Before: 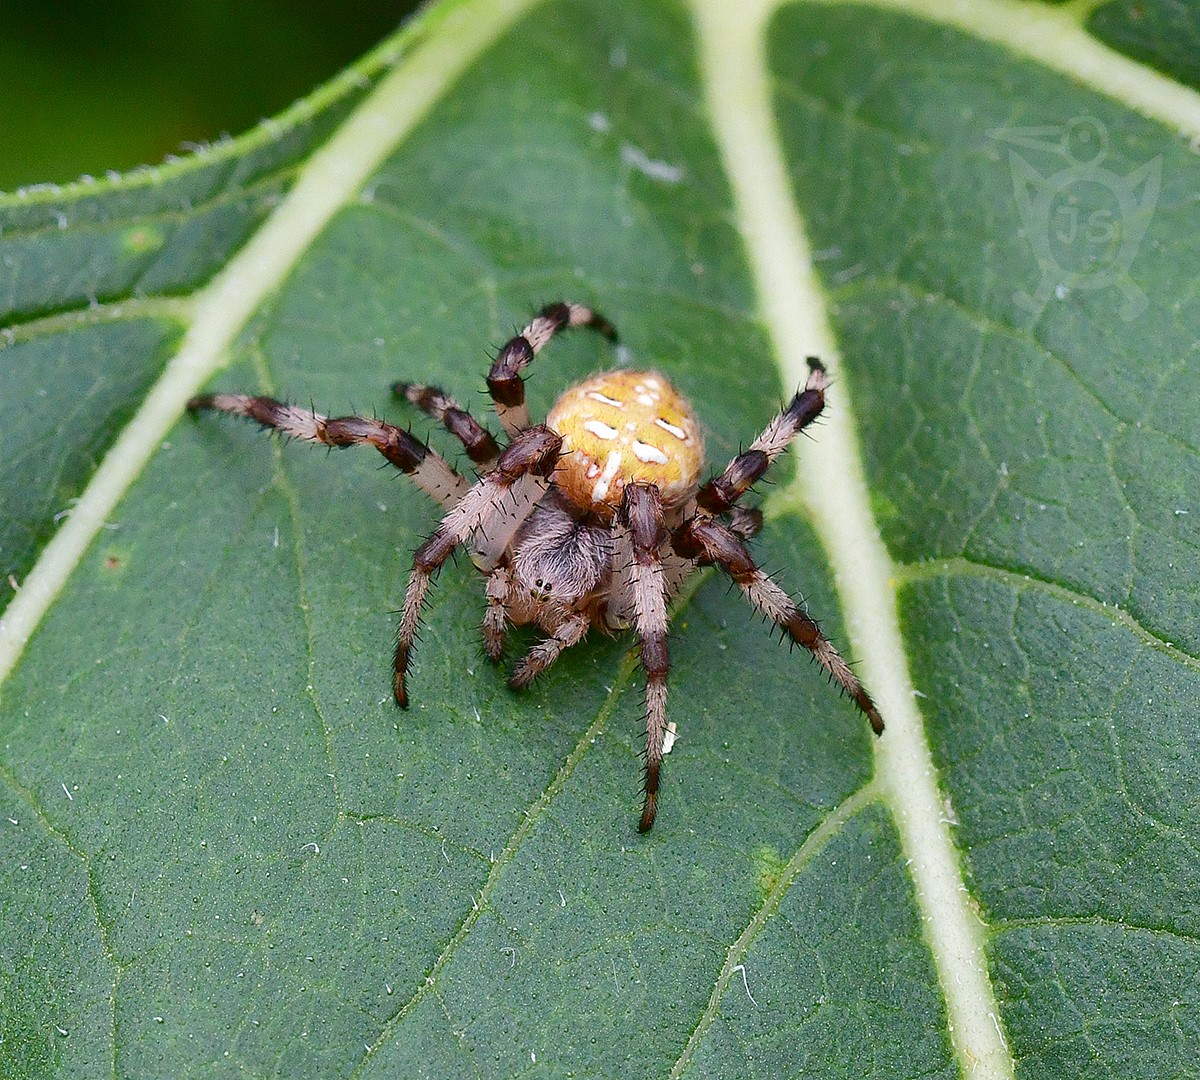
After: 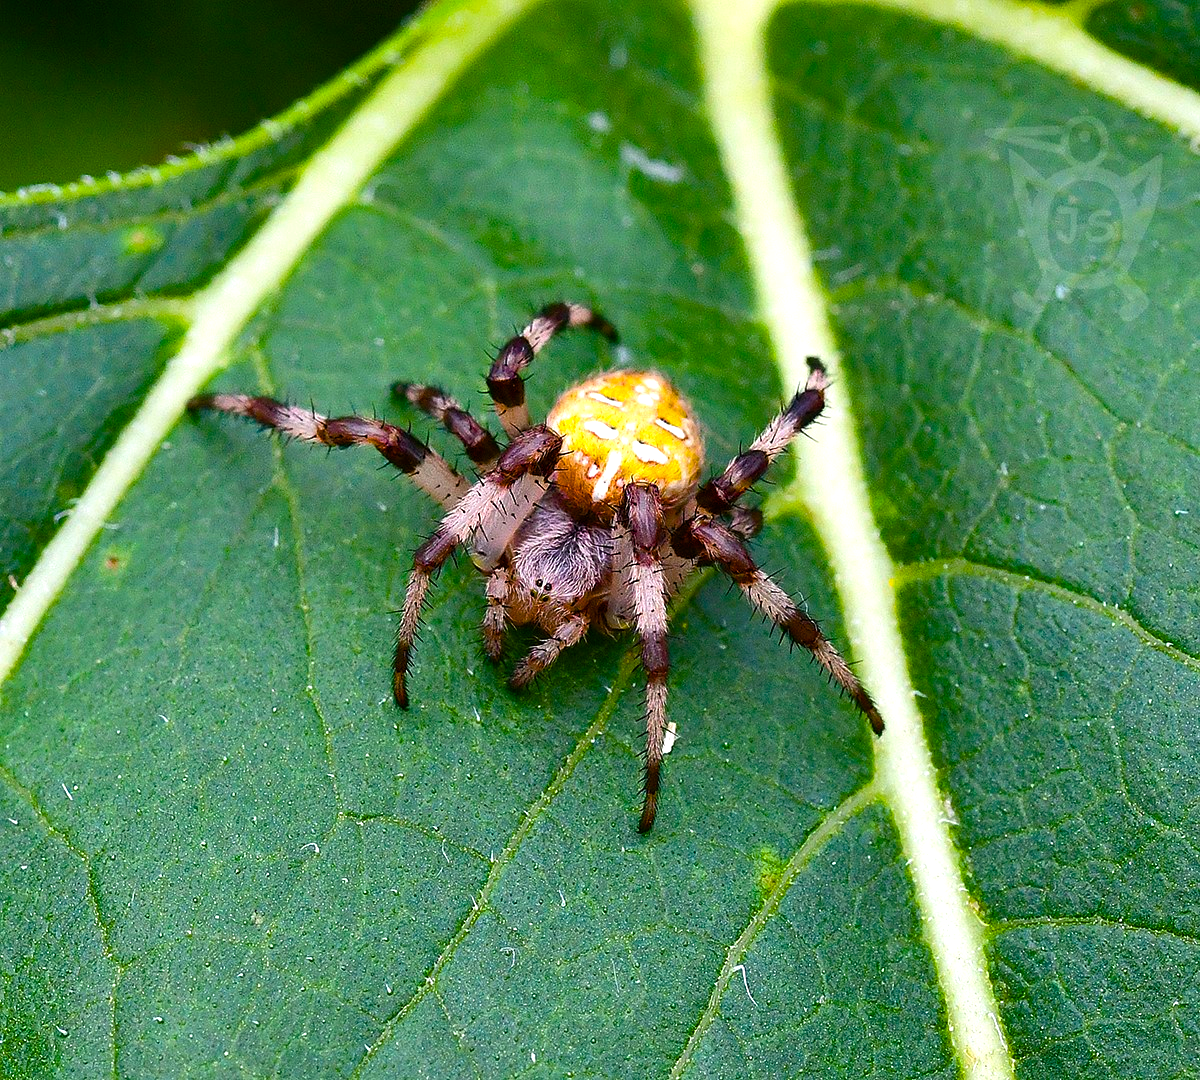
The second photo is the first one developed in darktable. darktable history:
color balance rgb: linear chroma grading › global chroma 9%, perceptual saturation grading › global saturation 36%, perceptual saturation grading › shadows 35%, perceptual brilliance grading › global brilliance 15%, perceptual brilliance grading › shadows -35%, global vibrance 15%
tone equalizer: on, module defaults
